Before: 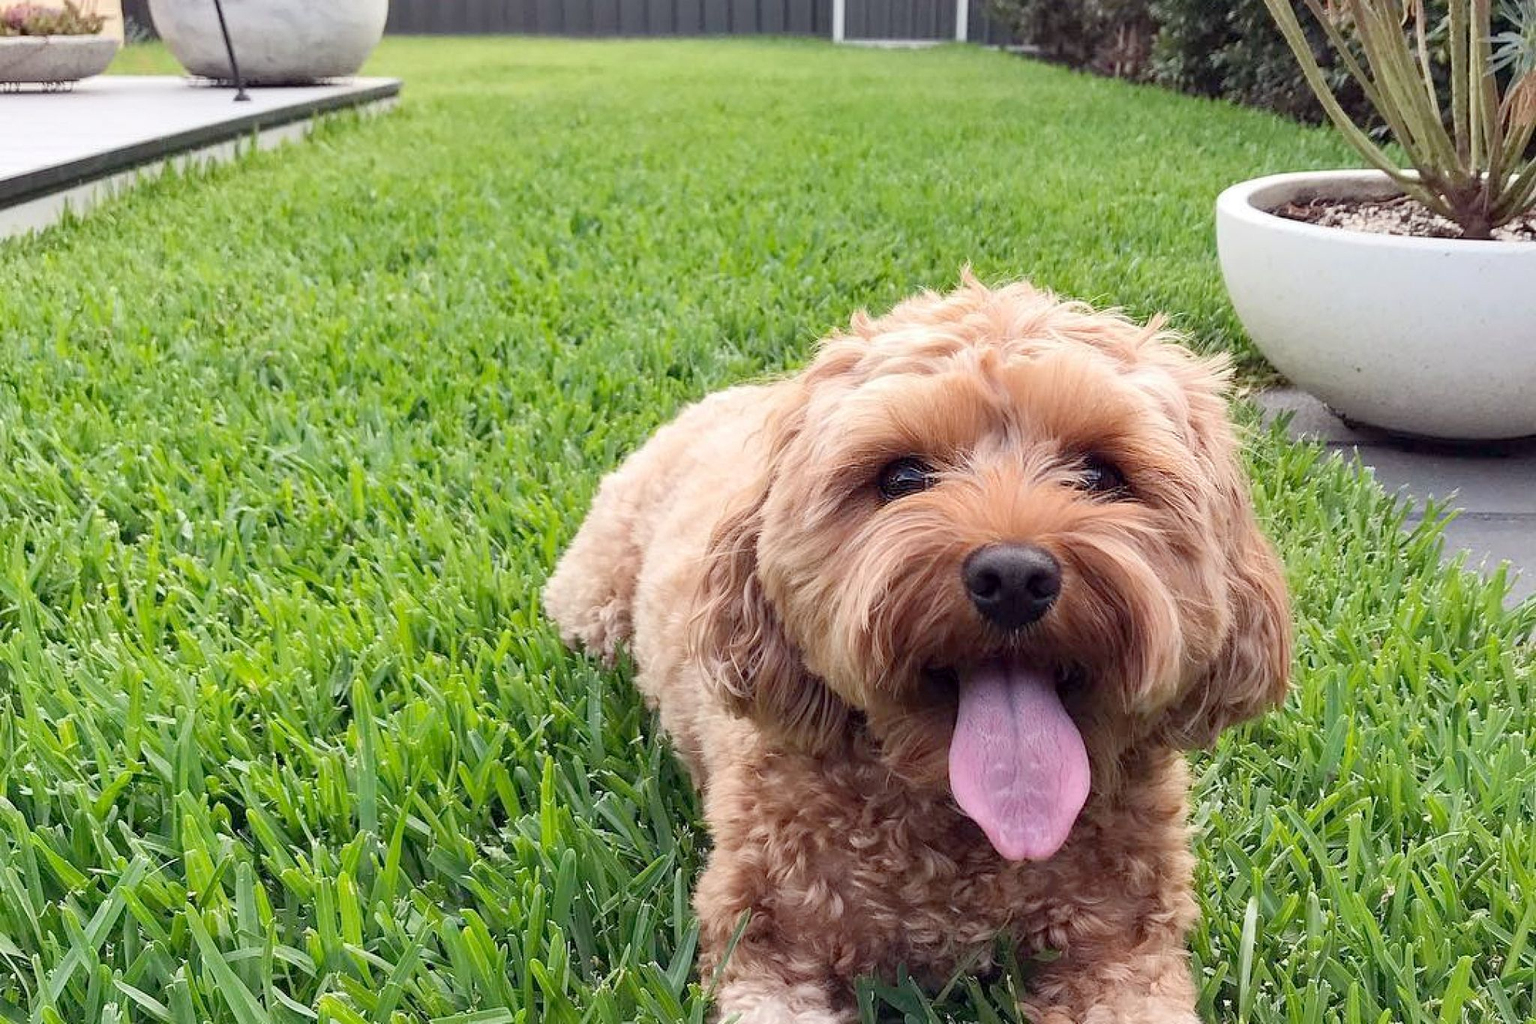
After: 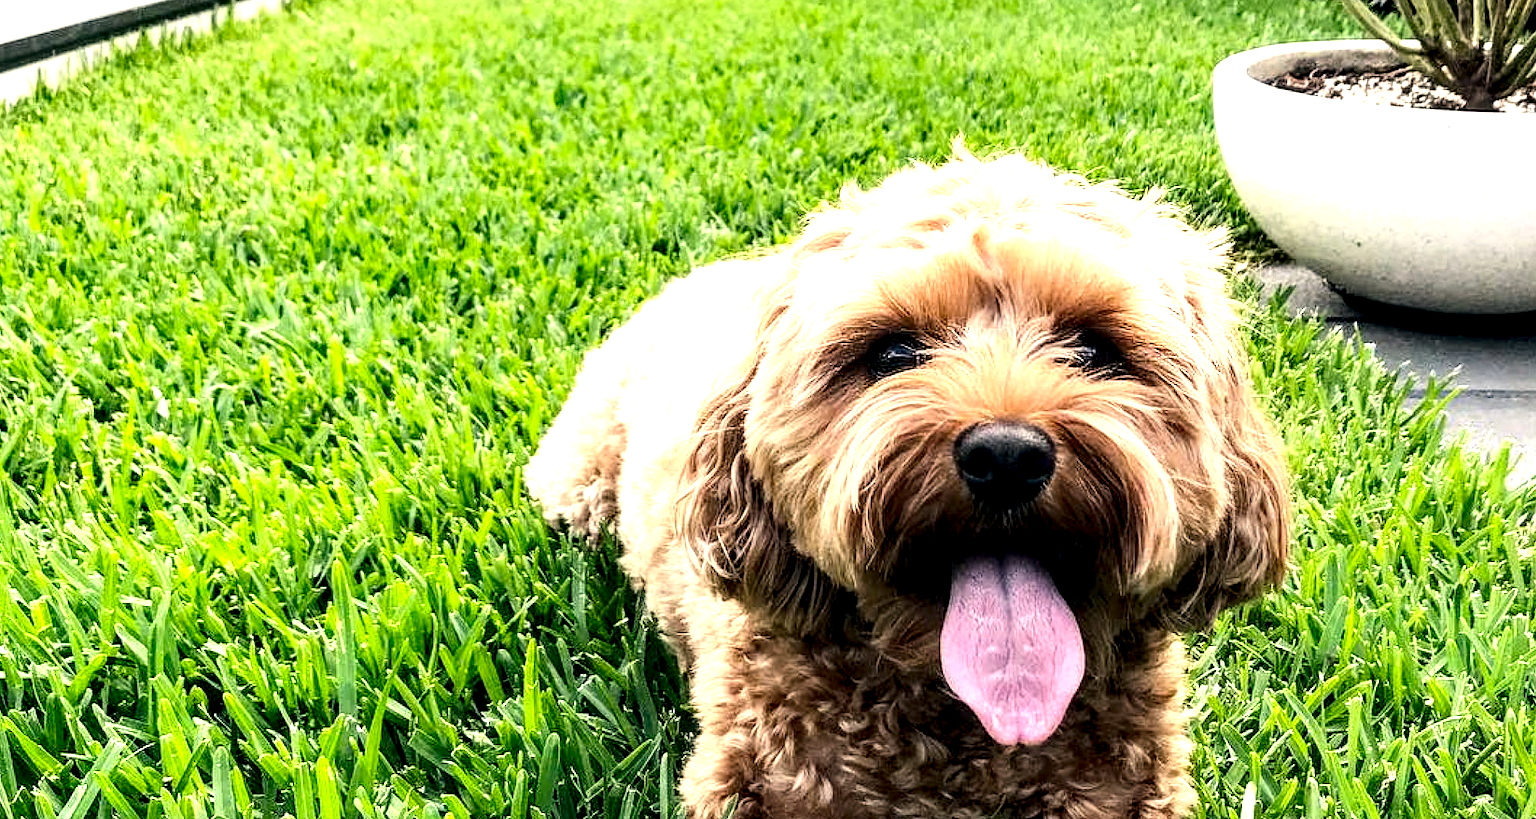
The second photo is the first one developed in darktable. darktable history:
local contrast: highlights 64%, shadows 54%, detail 169%, midtone range 0.516
contrast brightness saturation: contrast 0.129, brightness -0.061, saturation 0.153
tone equalizer: -8 EV -1.05 EV, -7 EV -0.982 EV, -6 EV -0.87 EV, -5 EV -0.593 EV, -3 EV 0.581 EV, -2 EV 0.89 EV, -1 EV 1.01 EV, +0 EV 1.06 EV, smoothing diameter 2.15%, edges refinement/feathering 21.71, mask exposure compensation -1.57 EV, filter diffusion 5
color correction: highlights a* -0.341, highlights b* 9.28, shadows a* -9.51, shadows b* 0.666
crop and rotate: left 1.854%, top 12.793%, right 0.182%, bottom 8.746%
